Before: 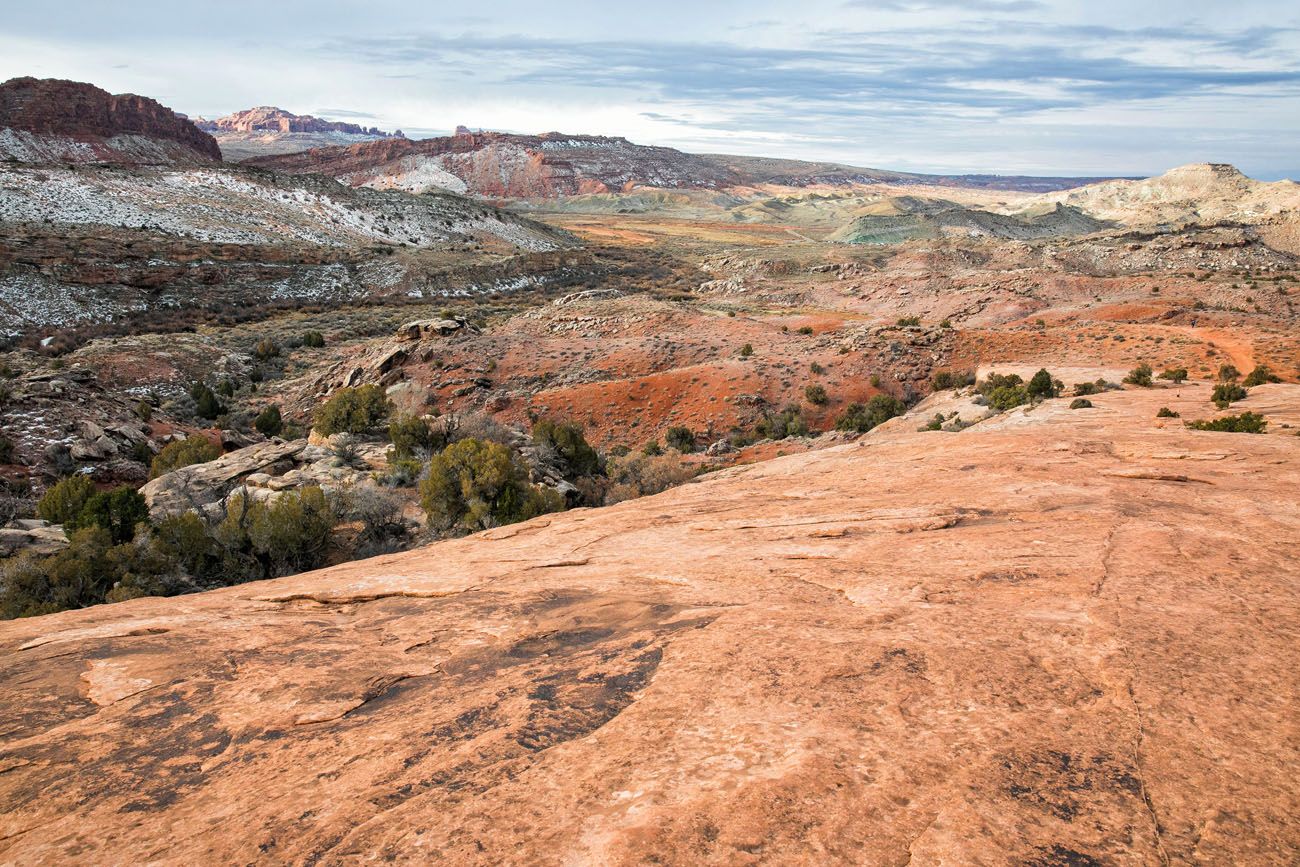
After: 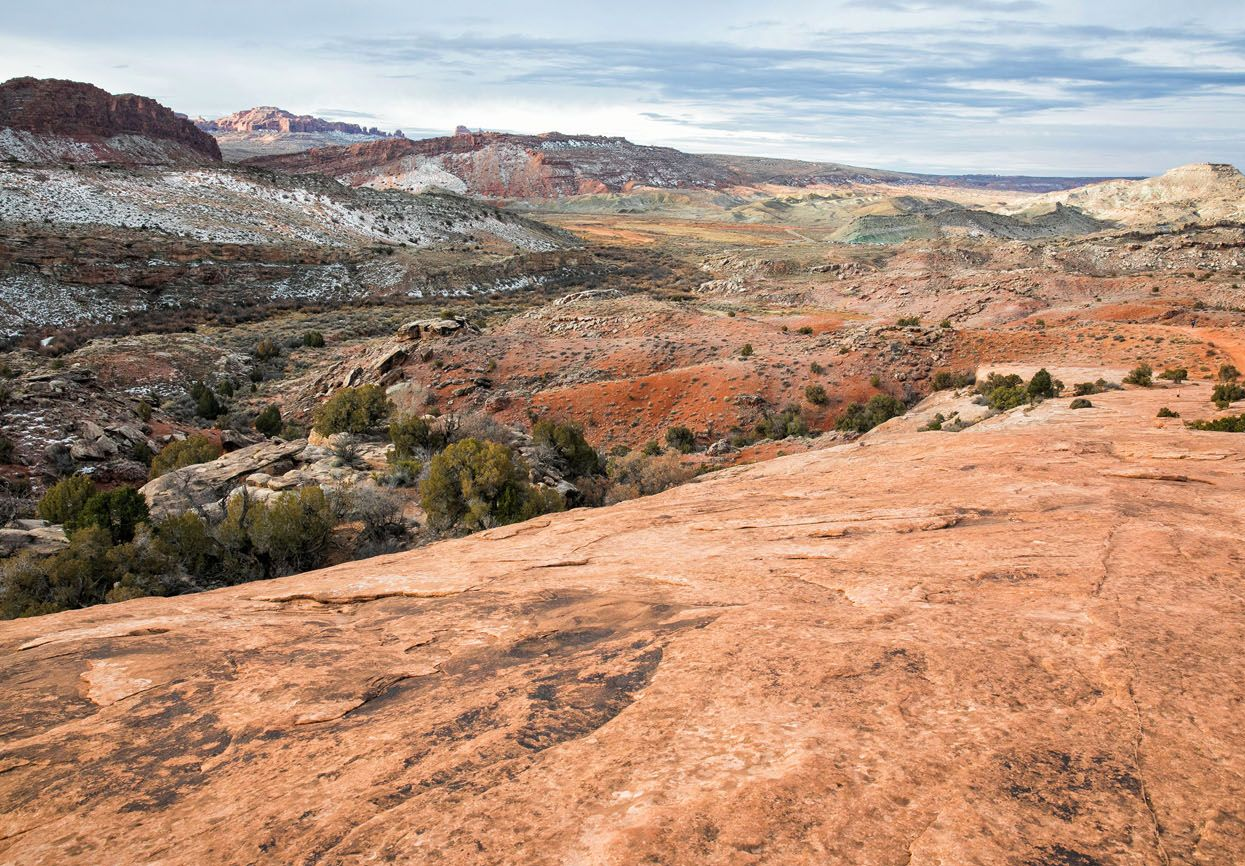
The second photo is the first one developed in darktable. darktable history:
crop: right 4.219%, bottom 0.041%
color correction: highlights b* -0.037
